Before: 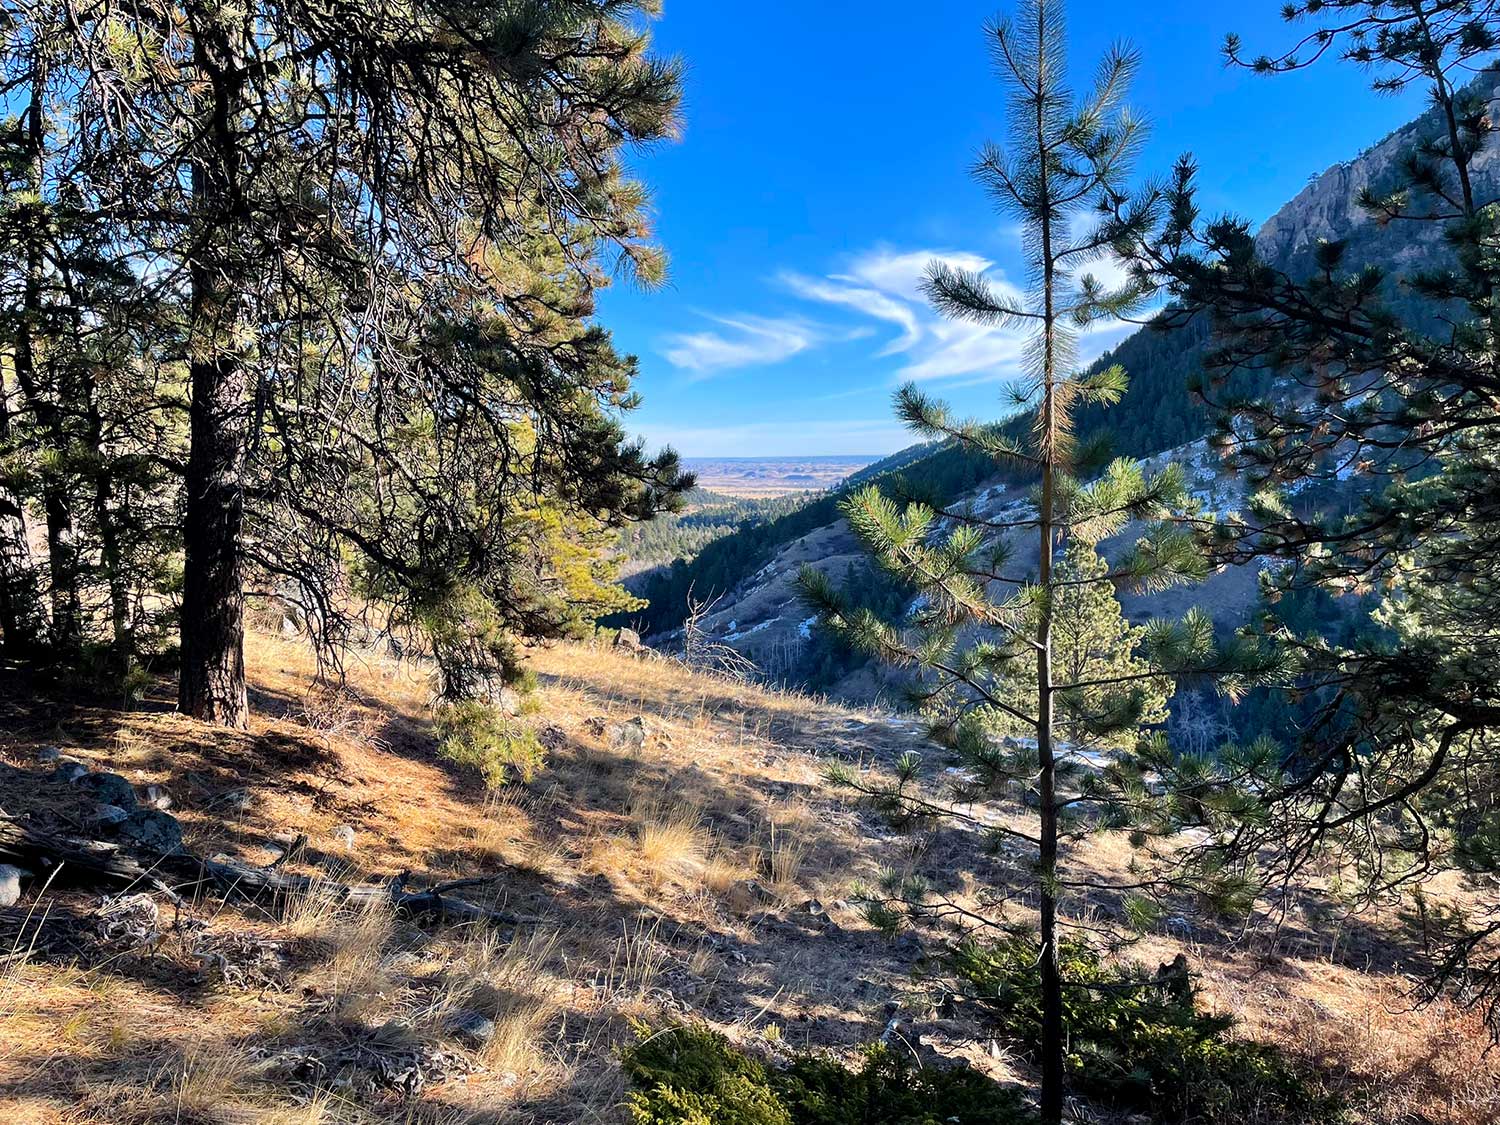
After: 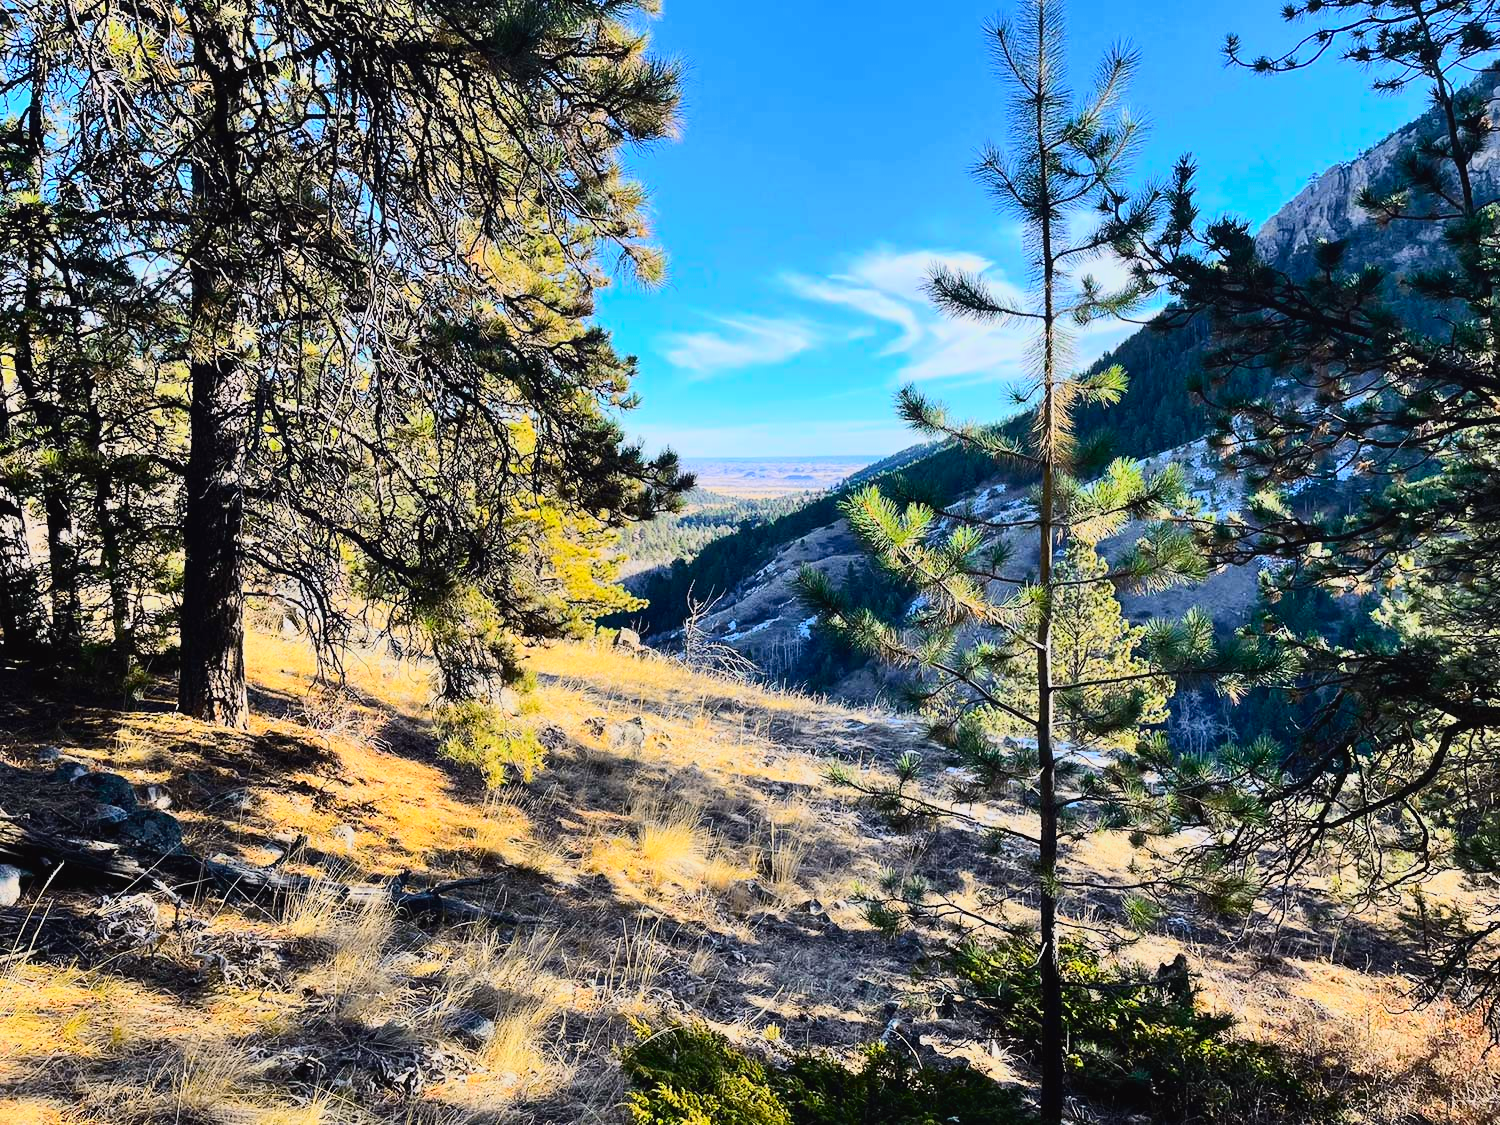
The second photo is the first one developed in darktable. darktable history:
tone curve: curves: ch0 [(0, 0.021) (0.104, 0.093) (0.236, 0.234) (0.456, 0.566) (0.647, 0.78) (0.864, 0.9) (1, 0.932)]; ch1 [(0, 0) (0.353, 0.344) (0.43, 0.401) (0.479, 0.476) (0.502, 0.504) (0.544, 0.534) (0.566, 0.566) (0.612, 0.621) (0.657, 0.679) (1, 1)]; ch2 [(0, 0) (0.34, 0.314) (0.434, 0.43) (0.5, 0.498) (0.528, 0.536) (0.56, 0.576) (0.595, 0.638) (0.644, 0.729) (1, 1)], color space Lab, independent channels, preserve colors none
